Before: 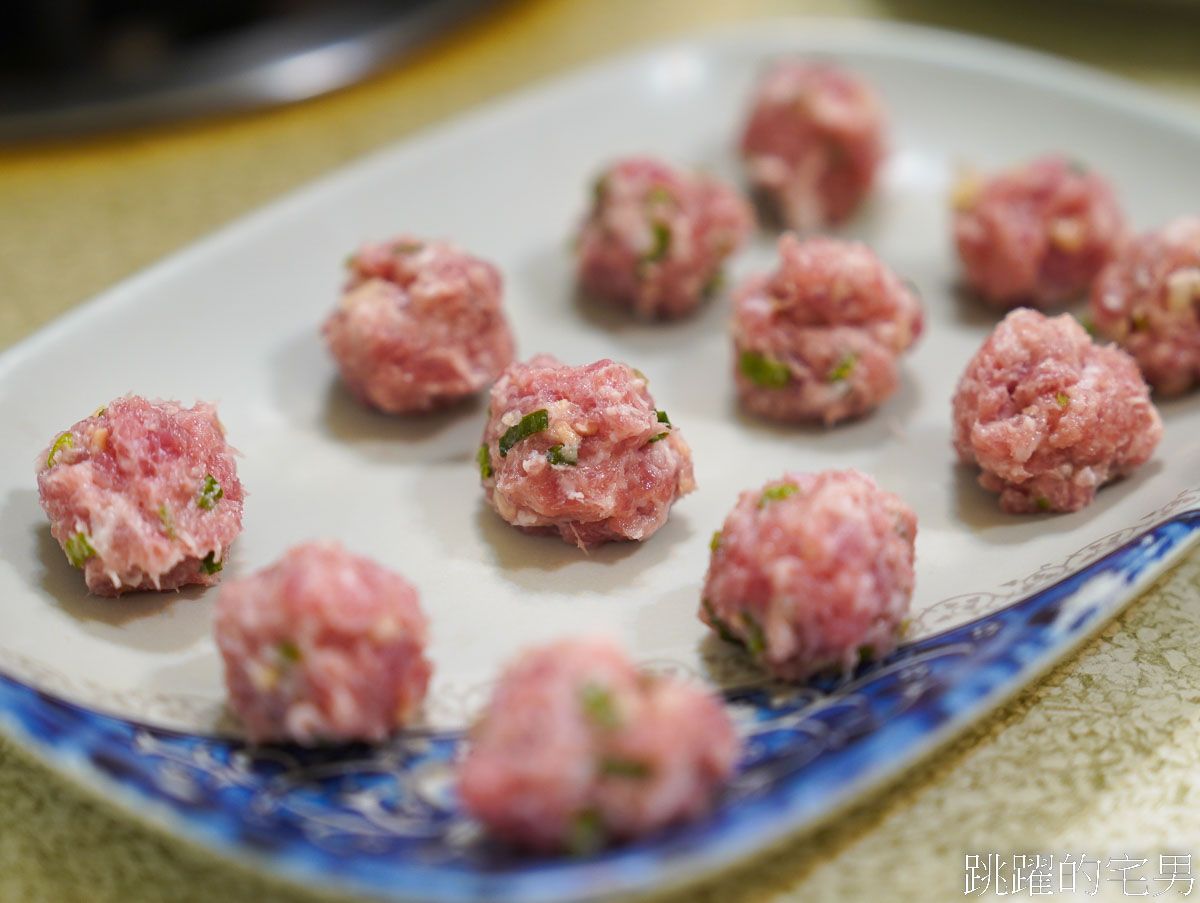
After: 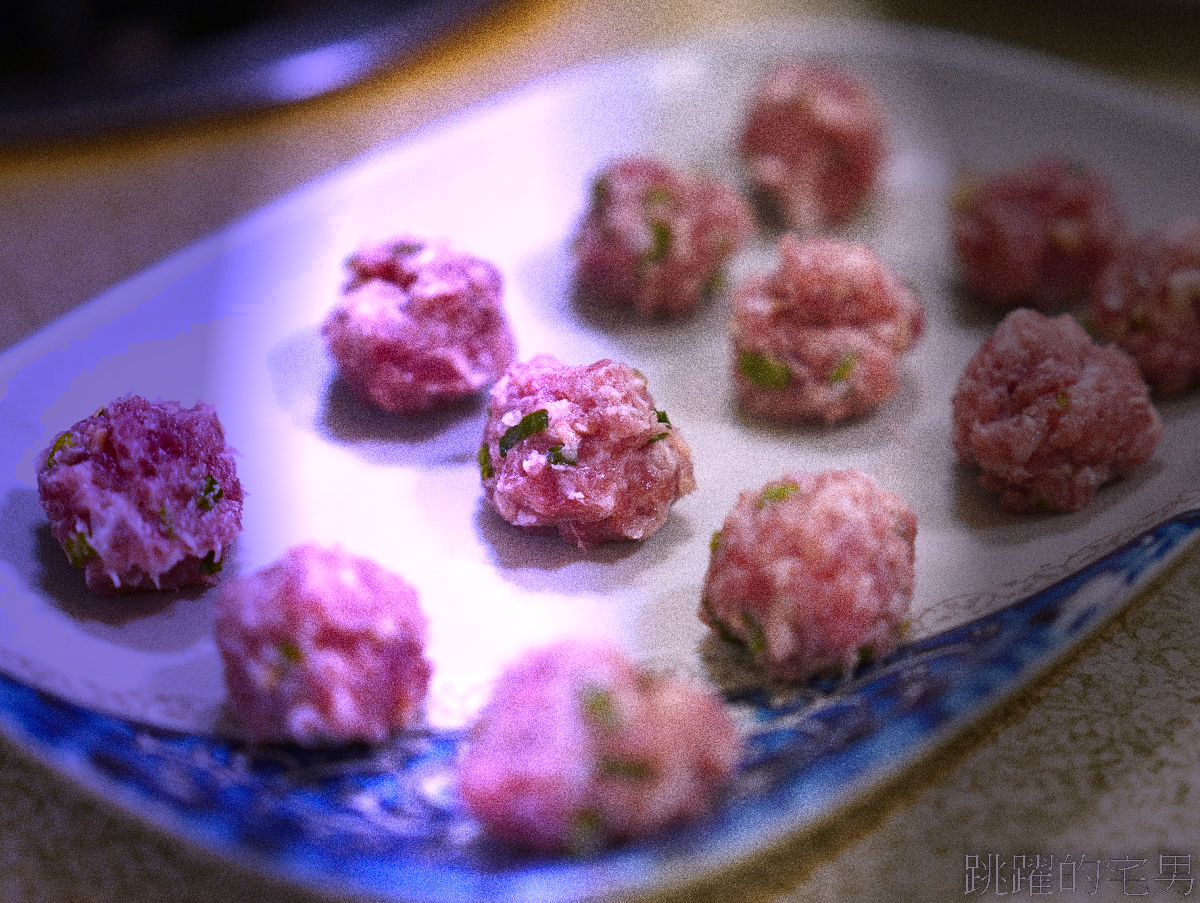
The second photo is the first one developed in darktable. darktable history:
color correction: highlights a* 10.89, highlights b* -12.99
tone curve: curves: ch0 [(0, 0) (0.566, 0.497) (1, 1)], color space Lab, linked channels
vignetting: fall-off radius 31.16%, saturation 0.198, width/height ratio 0.601
grain: coarseness 9.32 ISO, strength 69.23%
graduated density: density -1.08 EV, hardness 97%, rotation 90.5°, hue 244.8°, saturation 66%
sharpen: radius 8, amount 0.279, threshold 100
highlight reconstruction: method clip highlights, clipping threshold 0
shadows and highlights: soften with gaussian
